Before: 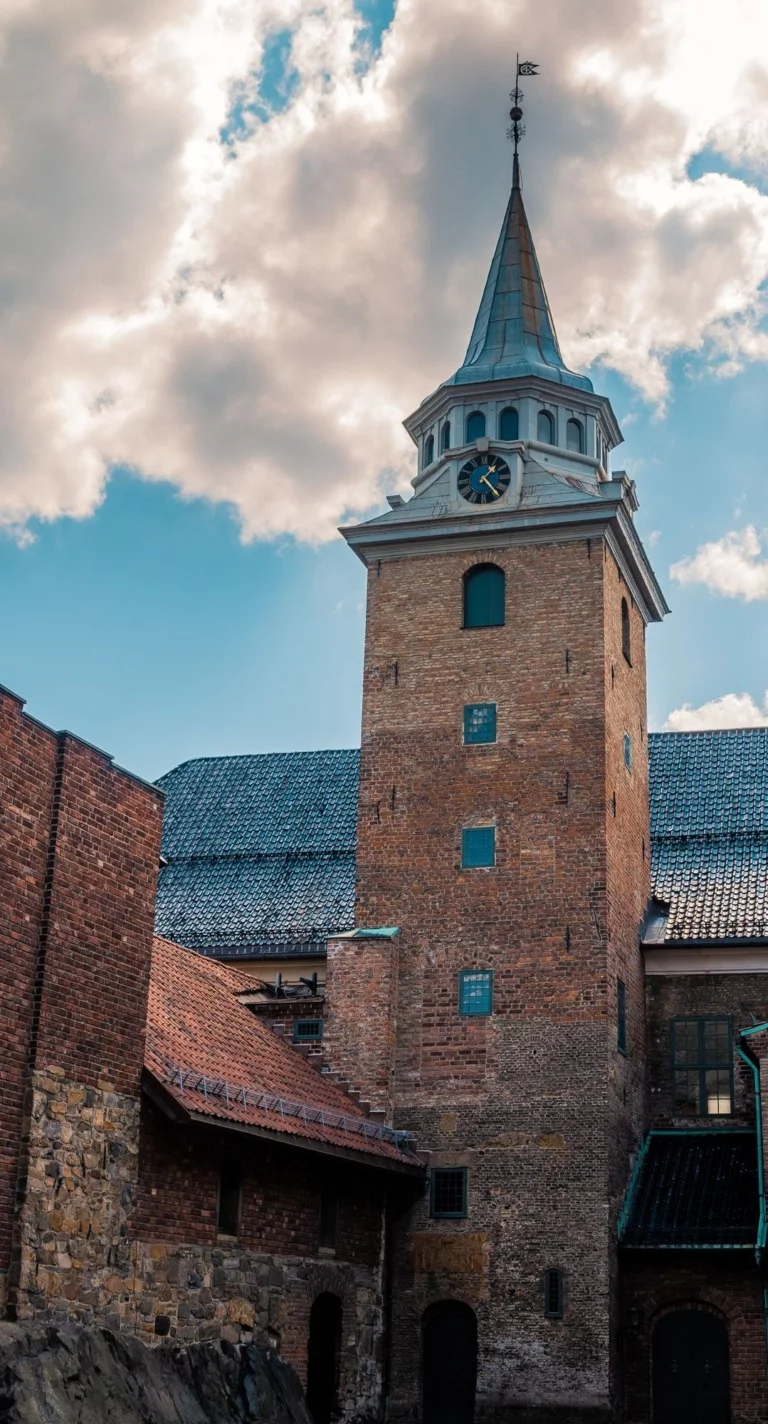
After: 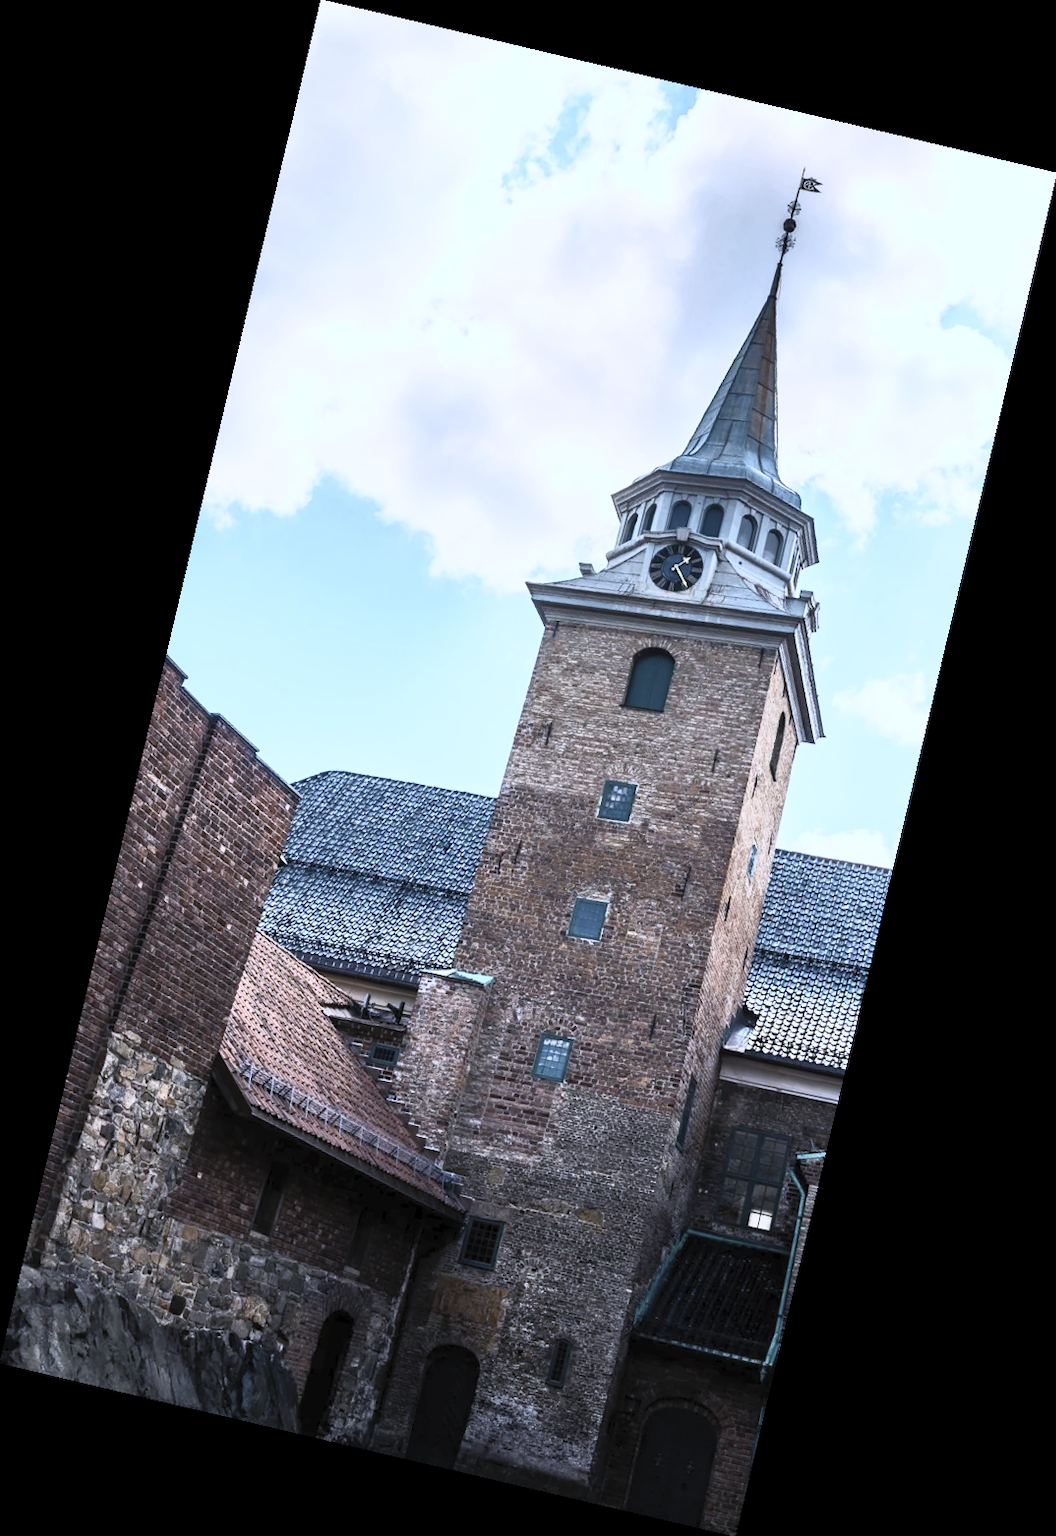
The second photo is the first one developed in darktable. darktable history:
white balance: red 0.871, blue 1.249
rotate and perspective: rotation 13.27°, automatic cropping off
contrast brightness saturation: contrast 0.57, brightness 0.57, saturation -0.34
